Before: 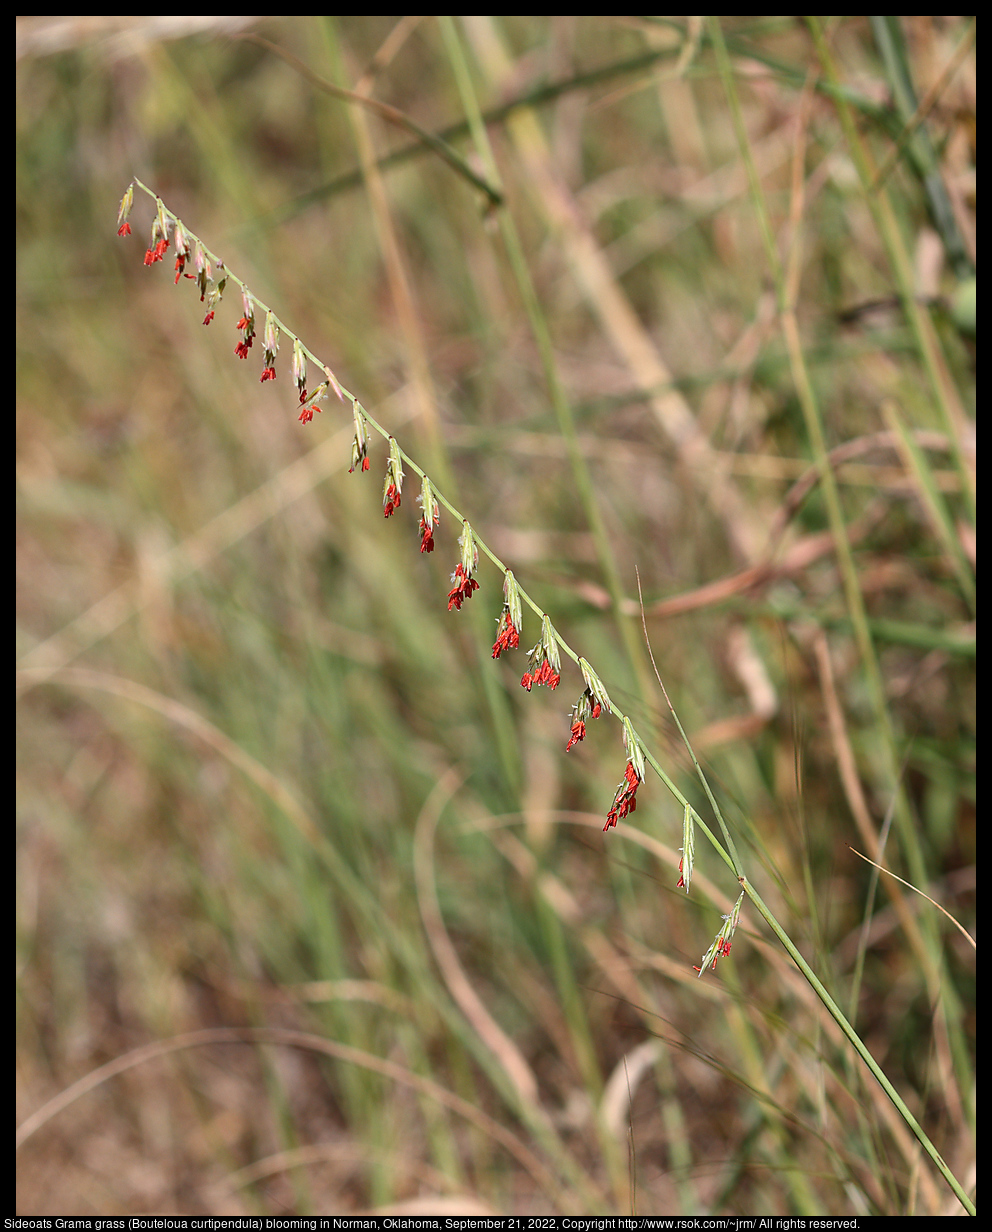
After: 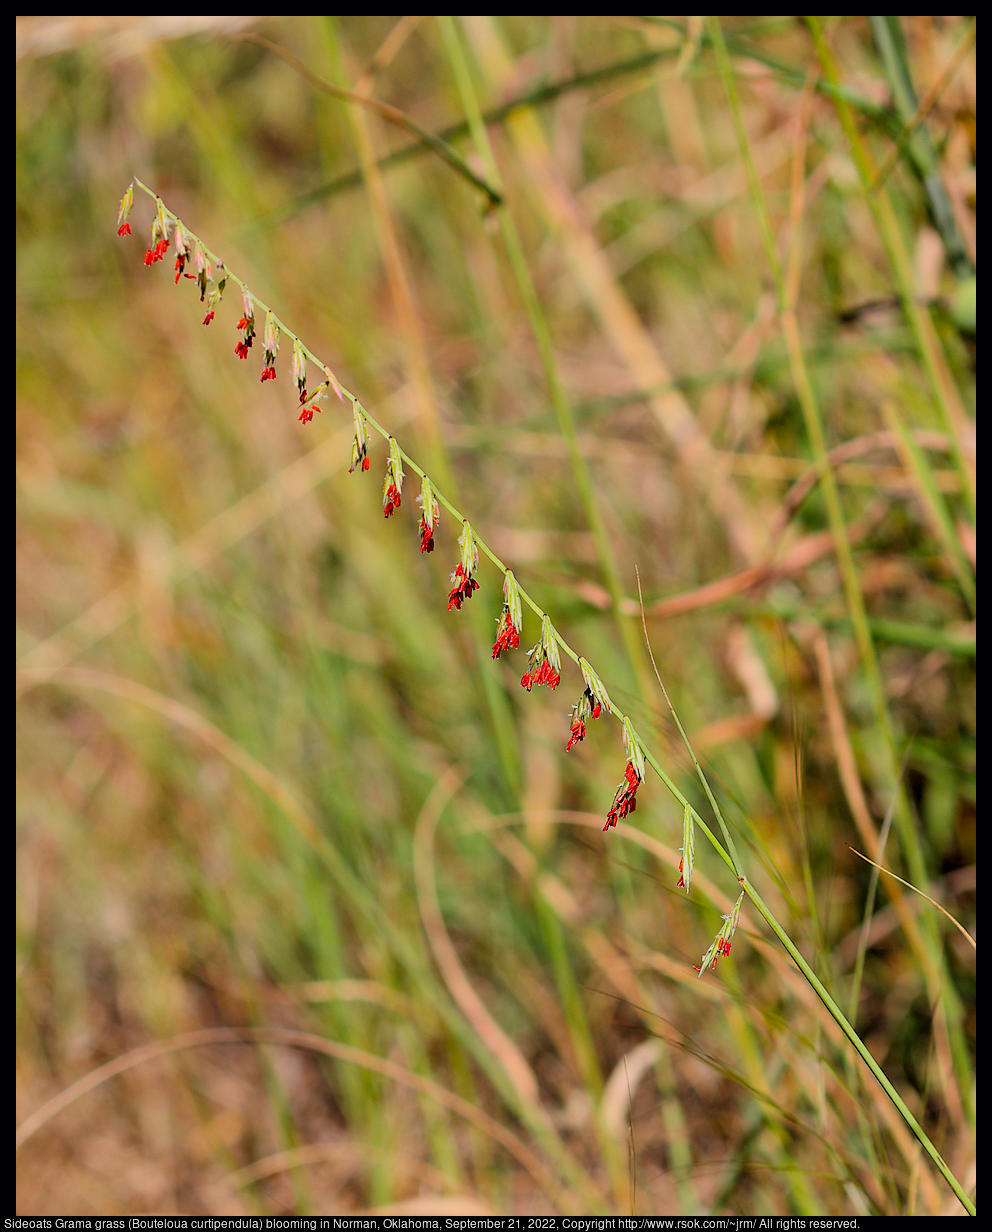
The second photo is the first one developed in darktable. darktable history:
color correction: highlights a* 0.816, highlights b* 2.78, saturation 1.1
color balance rgb: perceptual saturation grading › global saturation 20%, global vibrance 20%
rgb levels: levels [[0.01, 0.419, 0.839], [0, 0.5, 1], [0, 0.5, 1]]
filmic rgb: black relative exposure -7.48 EV, white relative exposure 4.83 EV, hardness 3.4, color science v6 (2022)
